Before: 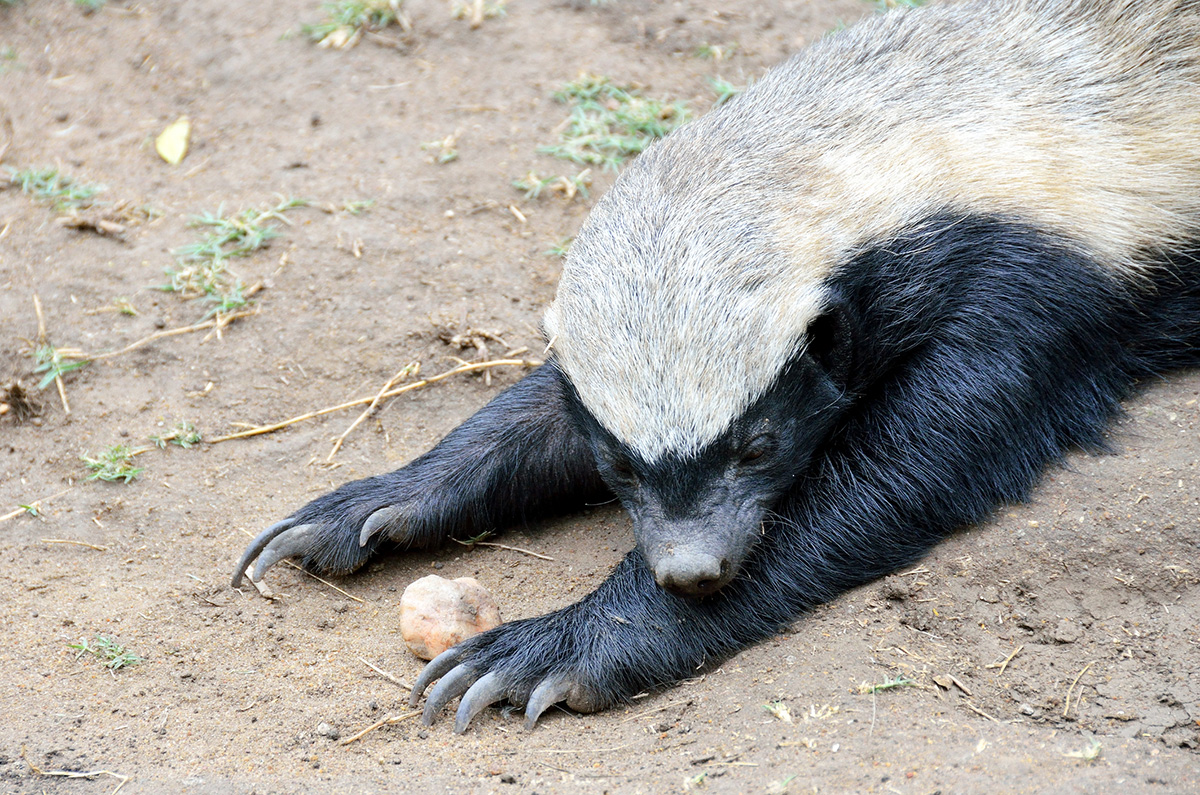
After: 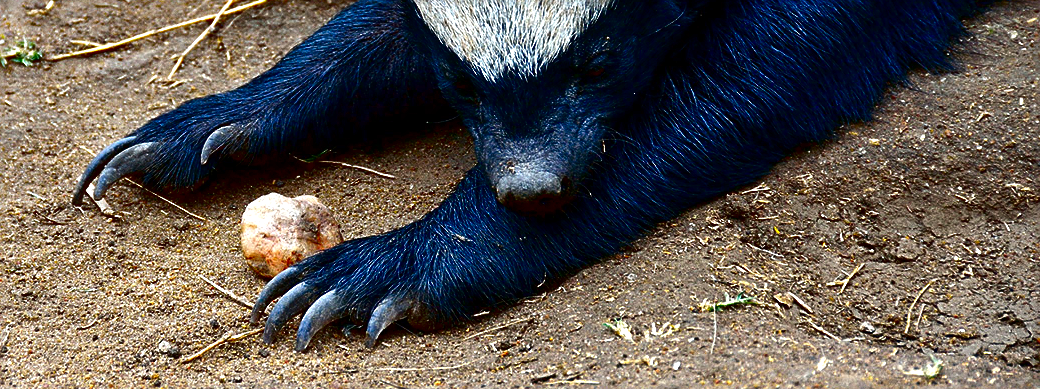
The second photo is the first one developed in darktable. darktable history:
grain: coarseness 0.09 ISO, strength 16.61%
crop and rotate: left 13.306%, top 48.129%, bottom 2.928%
sharpen: on, module defaults
contrast brightness saturation: brightness -1, saturation 1
exposure: exposure 0.2 EV, compensate highlight preservation false
